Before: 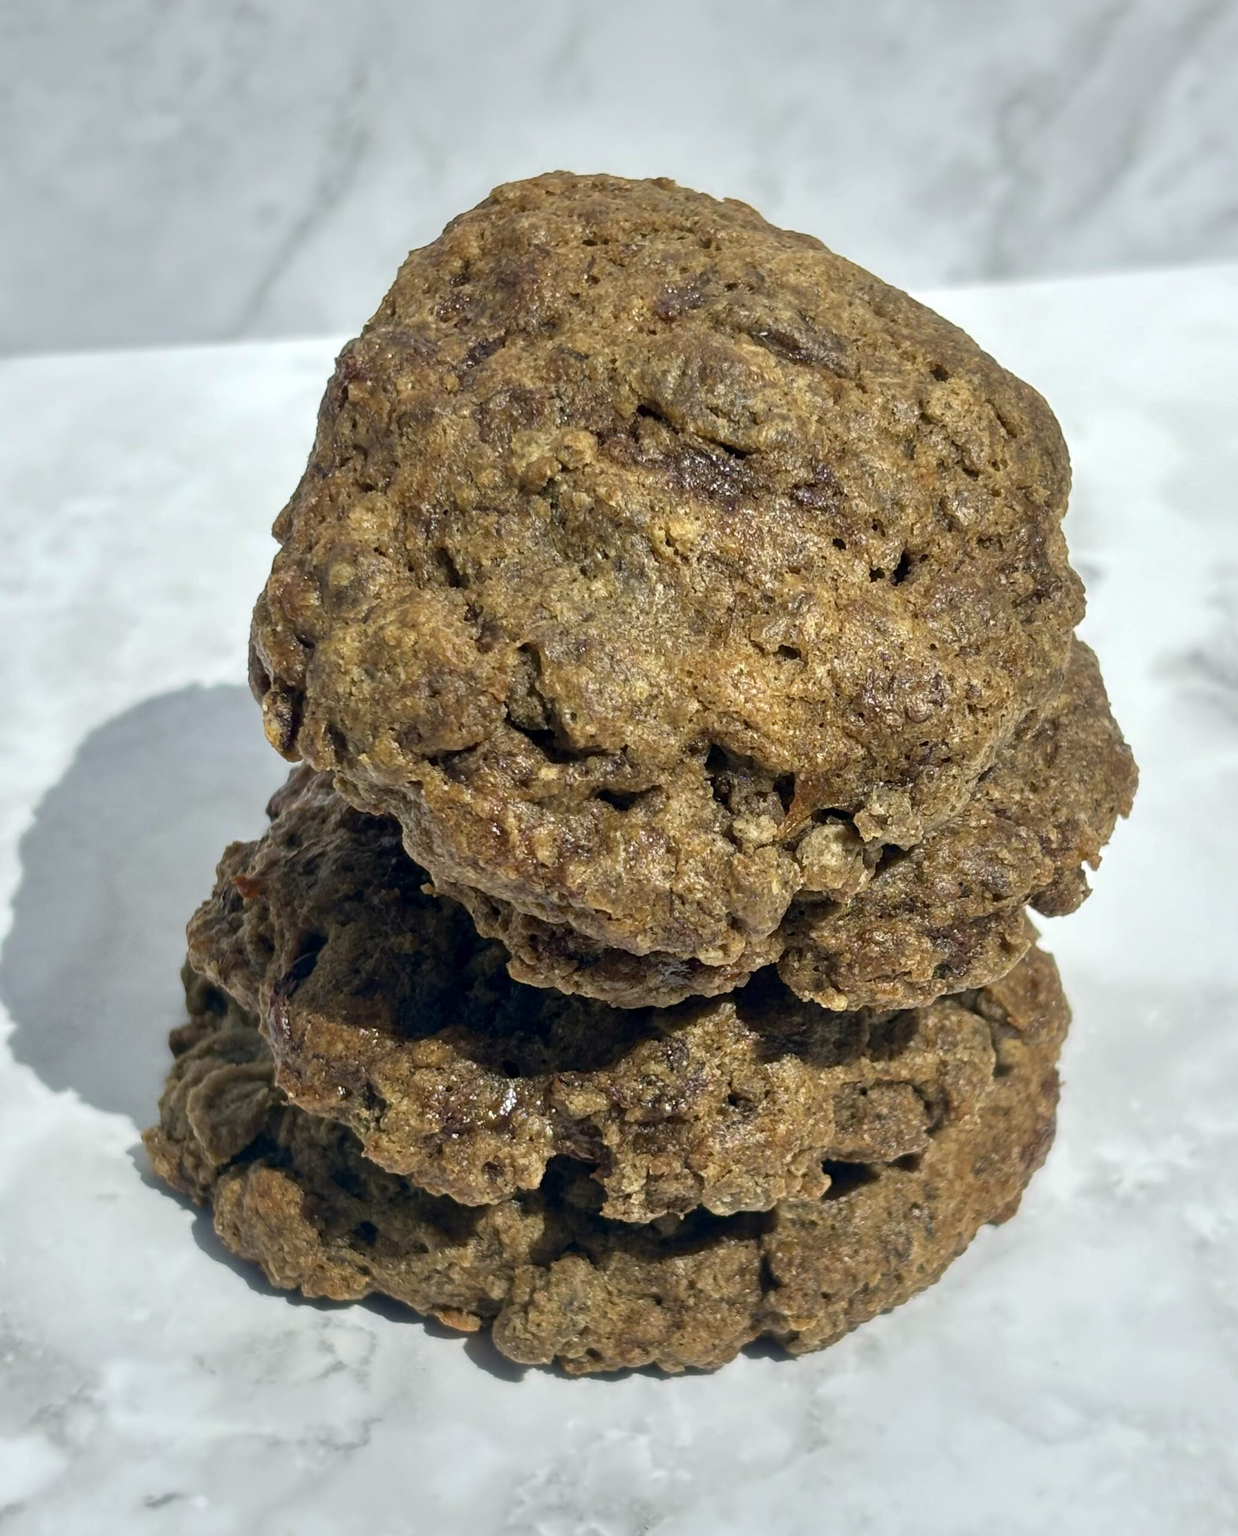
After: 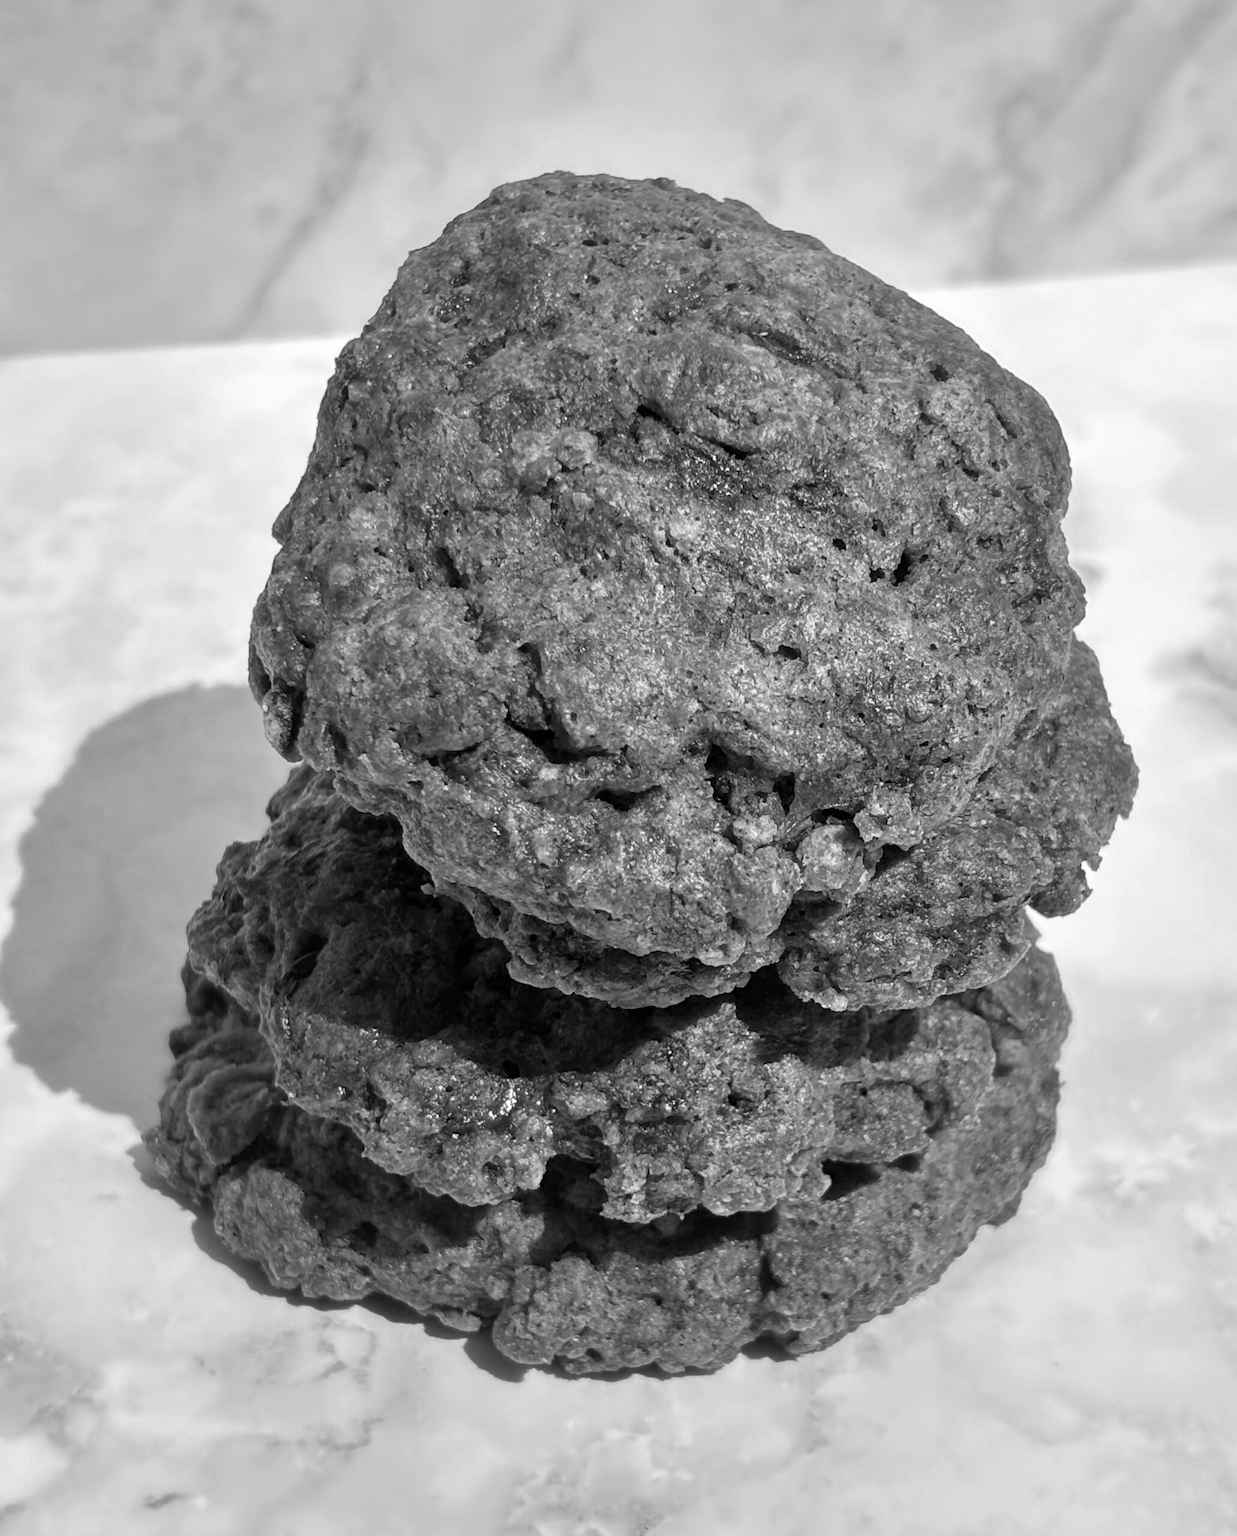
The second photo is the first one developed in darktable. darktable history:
white balance: red 0.986, blue 1.01
monochrome: a 32, b 64, size 2.3, highlights 1
